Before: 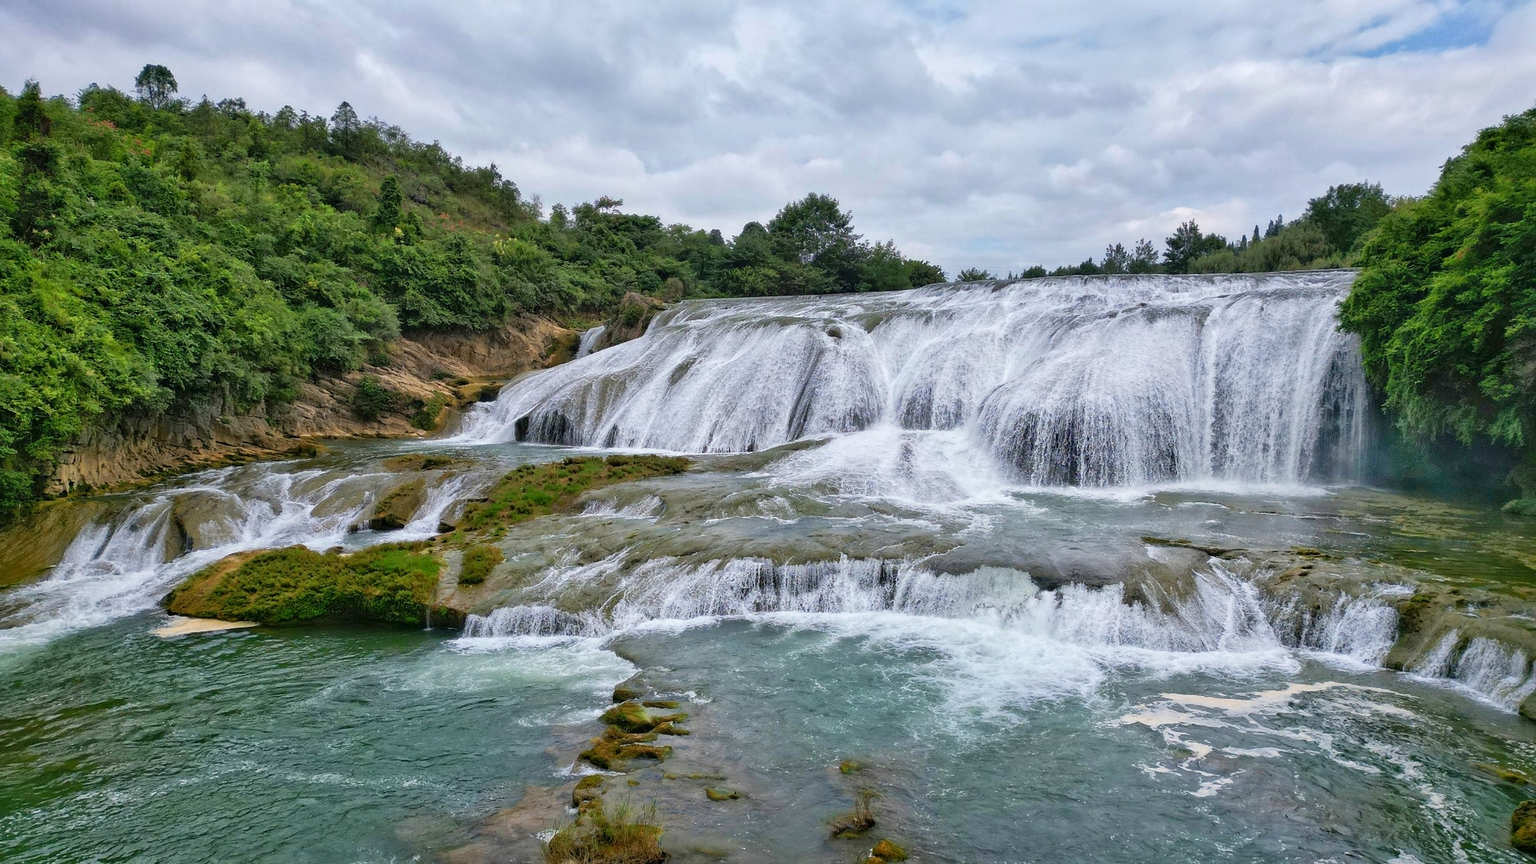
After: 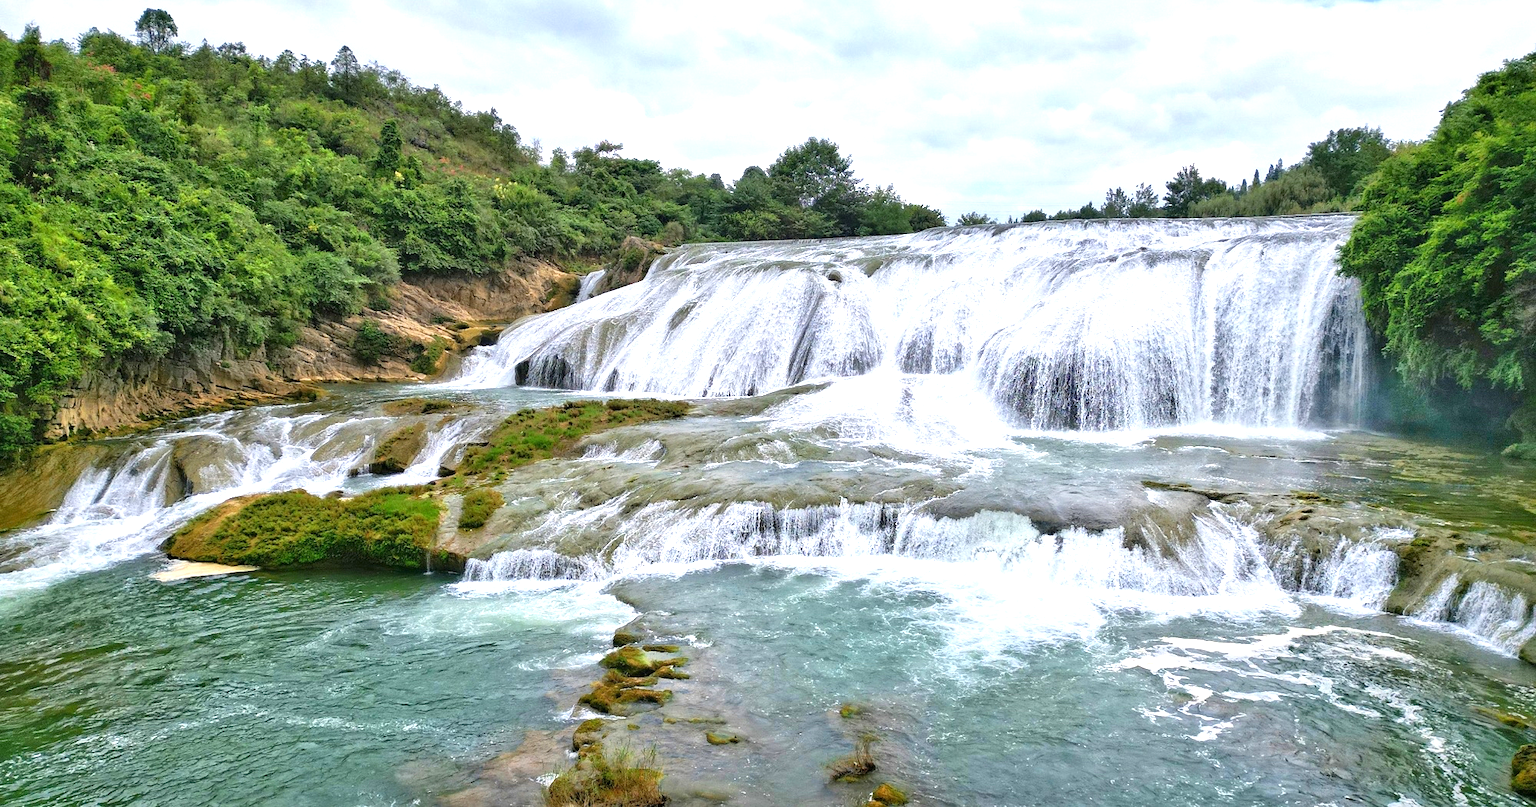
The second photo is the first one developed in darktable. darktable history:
tone equalizer: on, module defaults
crop and rotate: top 6.497%
exposure: exposure 0.917 EV, compensate exposure bias true, compensate highlight preservation false
